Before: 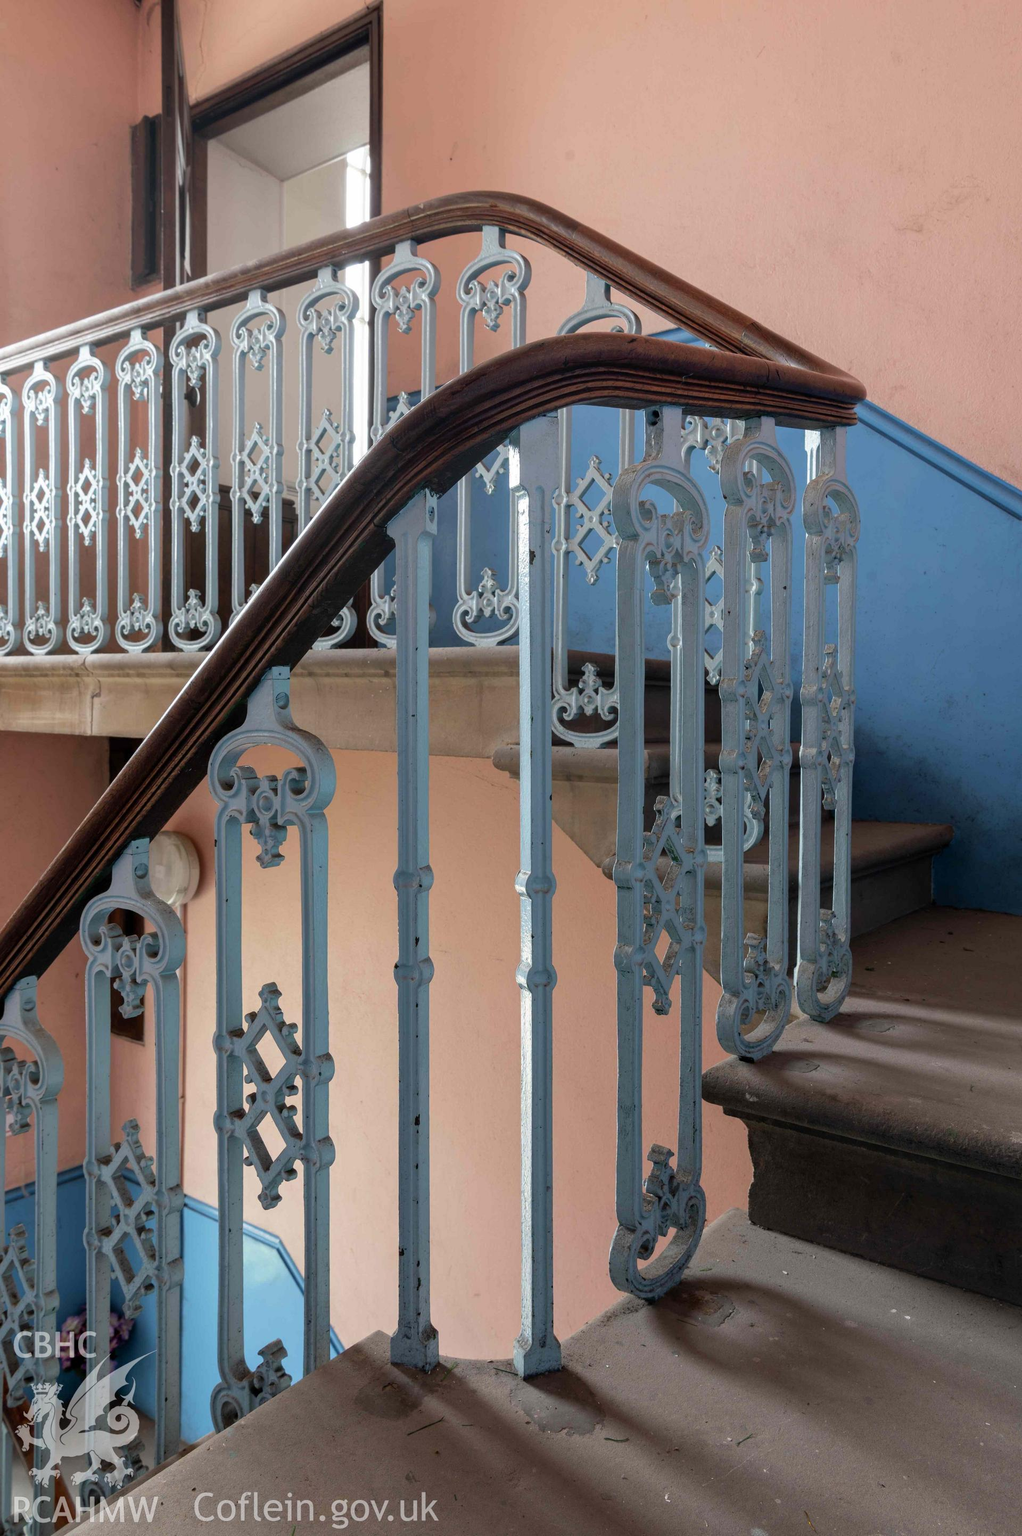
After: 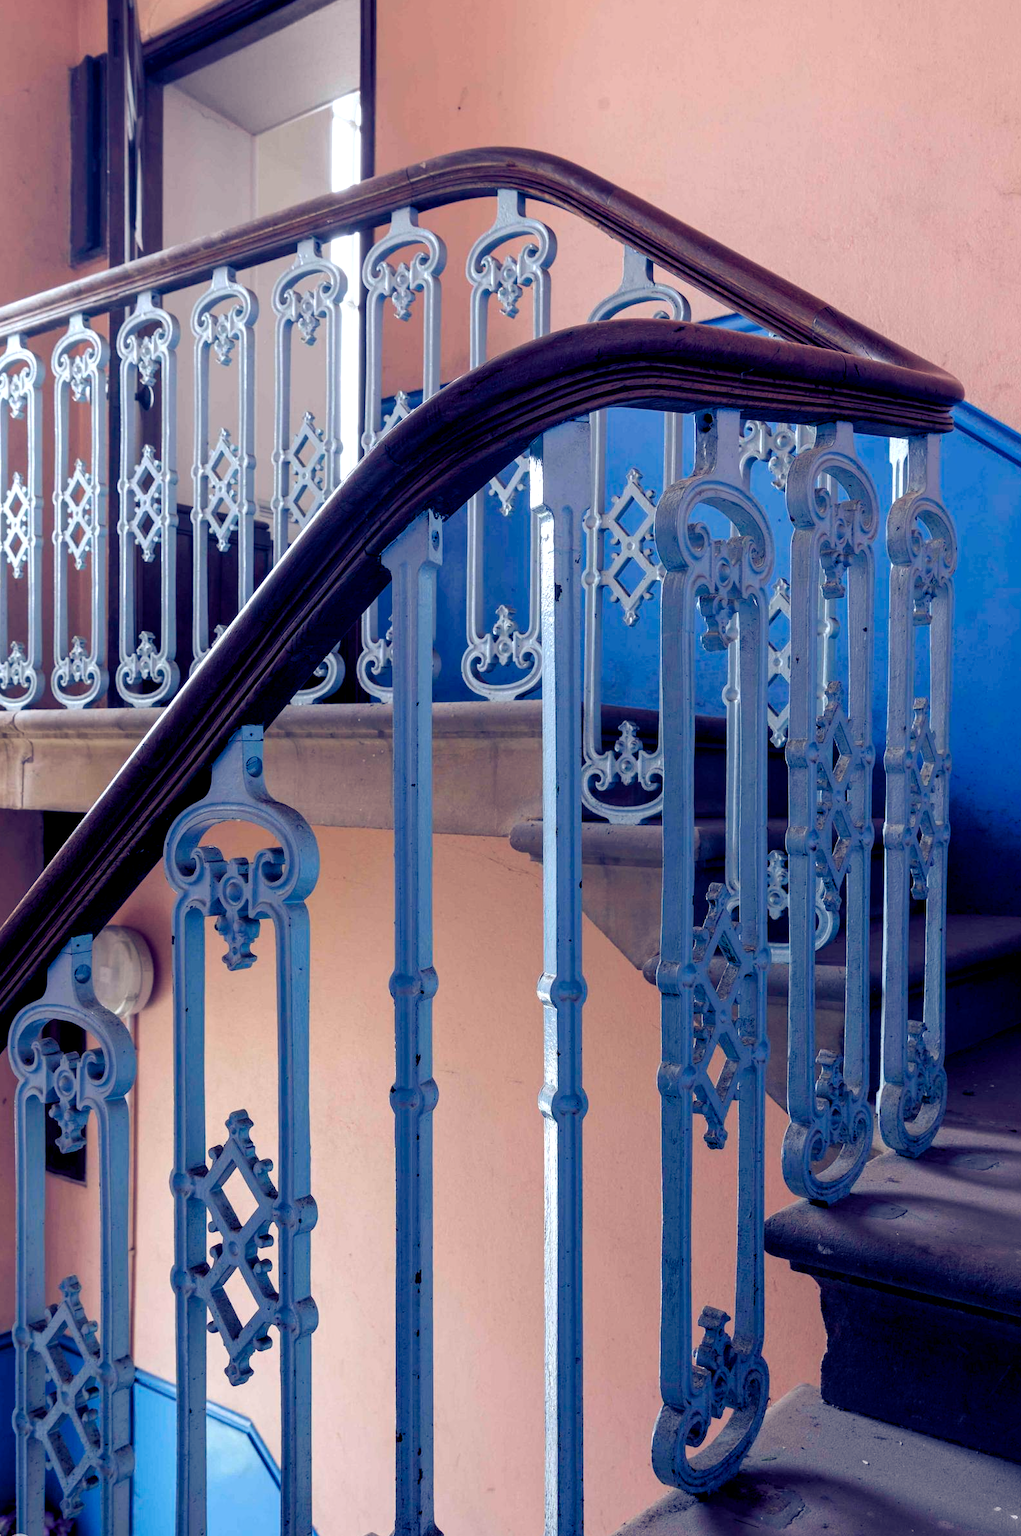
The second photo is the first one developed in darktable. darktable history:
color balance rgb: shadows lift › luminance -41.13%, shadows lift › chroma 14.13%, shadows lift › hue 260°, power › luminance -3.76%, power › chroma 0.56%, power › hue 40.37°, highlights gain › luminance 16.81%, highlights gain › chroma 2.94%, highlights gain › hue 260°, global offset › luminance -0.29%, global offset › chroma 0.31%, global offset › hue 260°, perceptual saturation grading › global saturation 20%, perceptual saturation grading › highlights -13.92%, perceptual saturation grading › shadows 50%
crop and rotate: left 7.196%, top 4.574%, right 10.605%, bottom 13.178%
